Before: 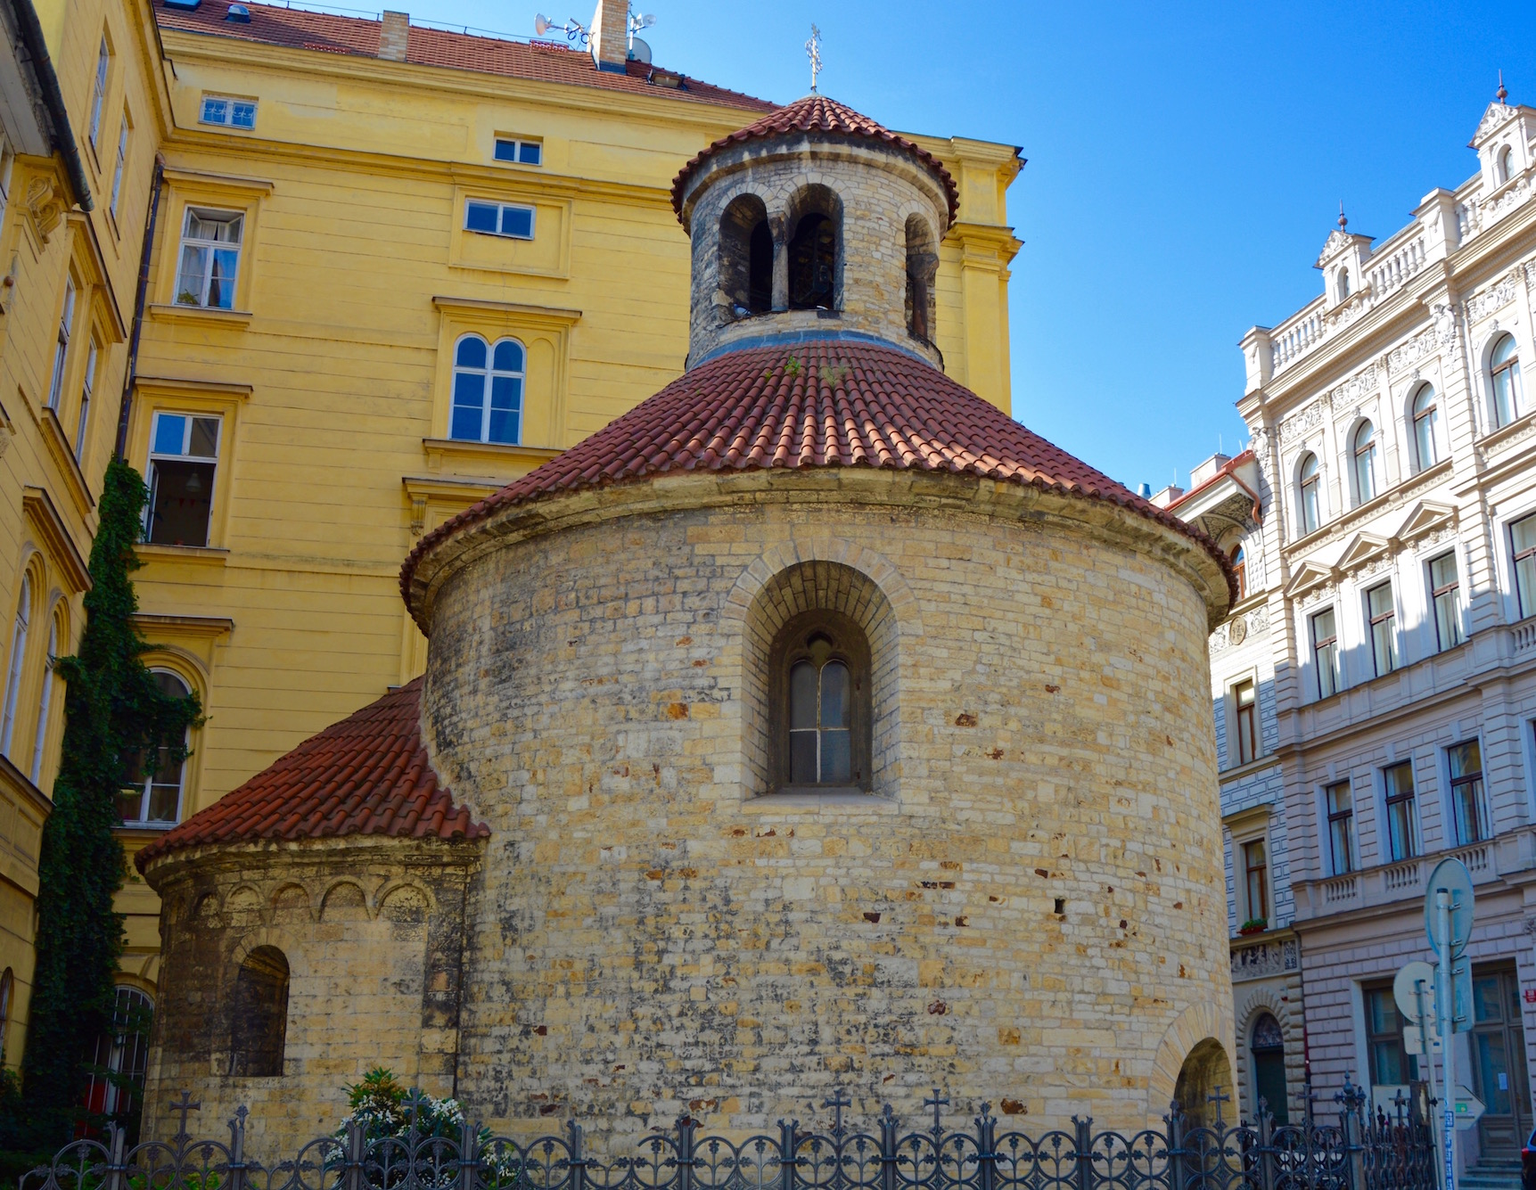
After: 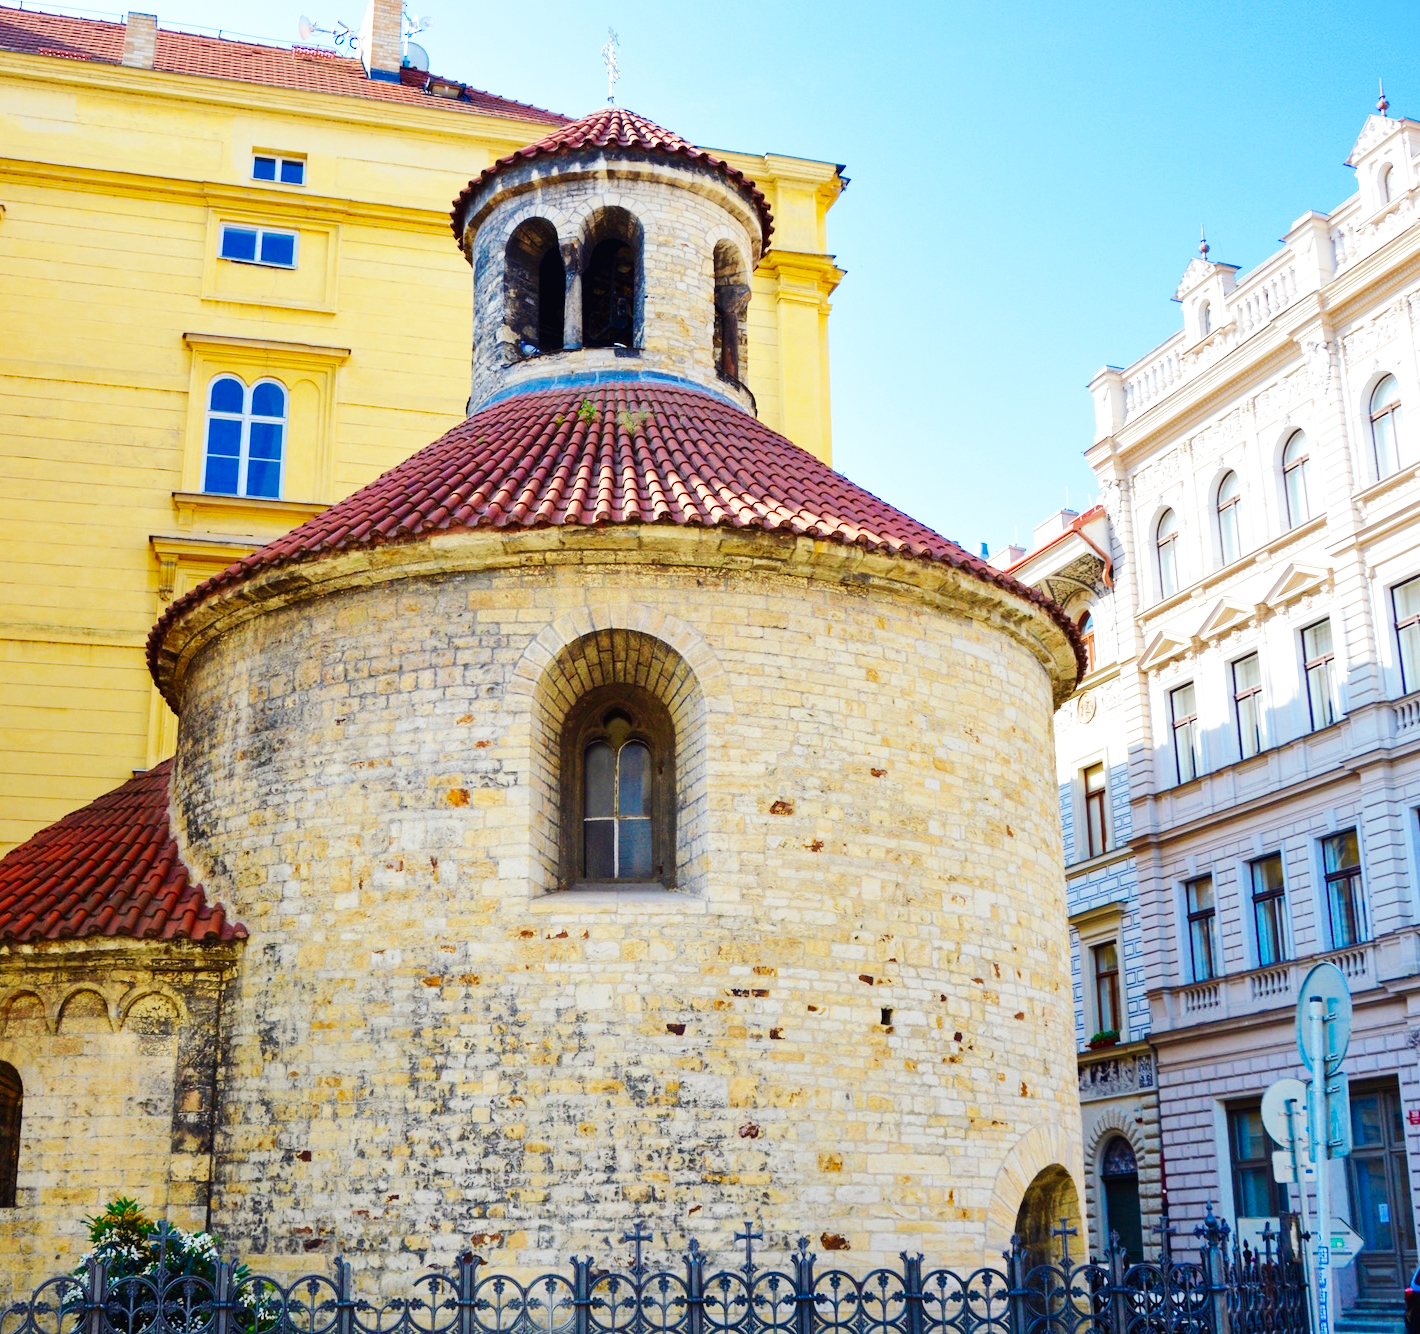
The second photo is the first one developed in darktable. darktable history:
base curve: curves: ch0 [(0, 0.003) (0.001, 0.002) (0.006, 0.004) (0.02, 0.022) (0.048, 0.086) (0.094, 0.234) (0.162, 0.431) (0.258, 0.629) (0.385, 0.8) (0.548, 0.918) (0.751, 0.988) (1, 1)], preserve colors none
crop: left 17.582%, bottom 0.031%
